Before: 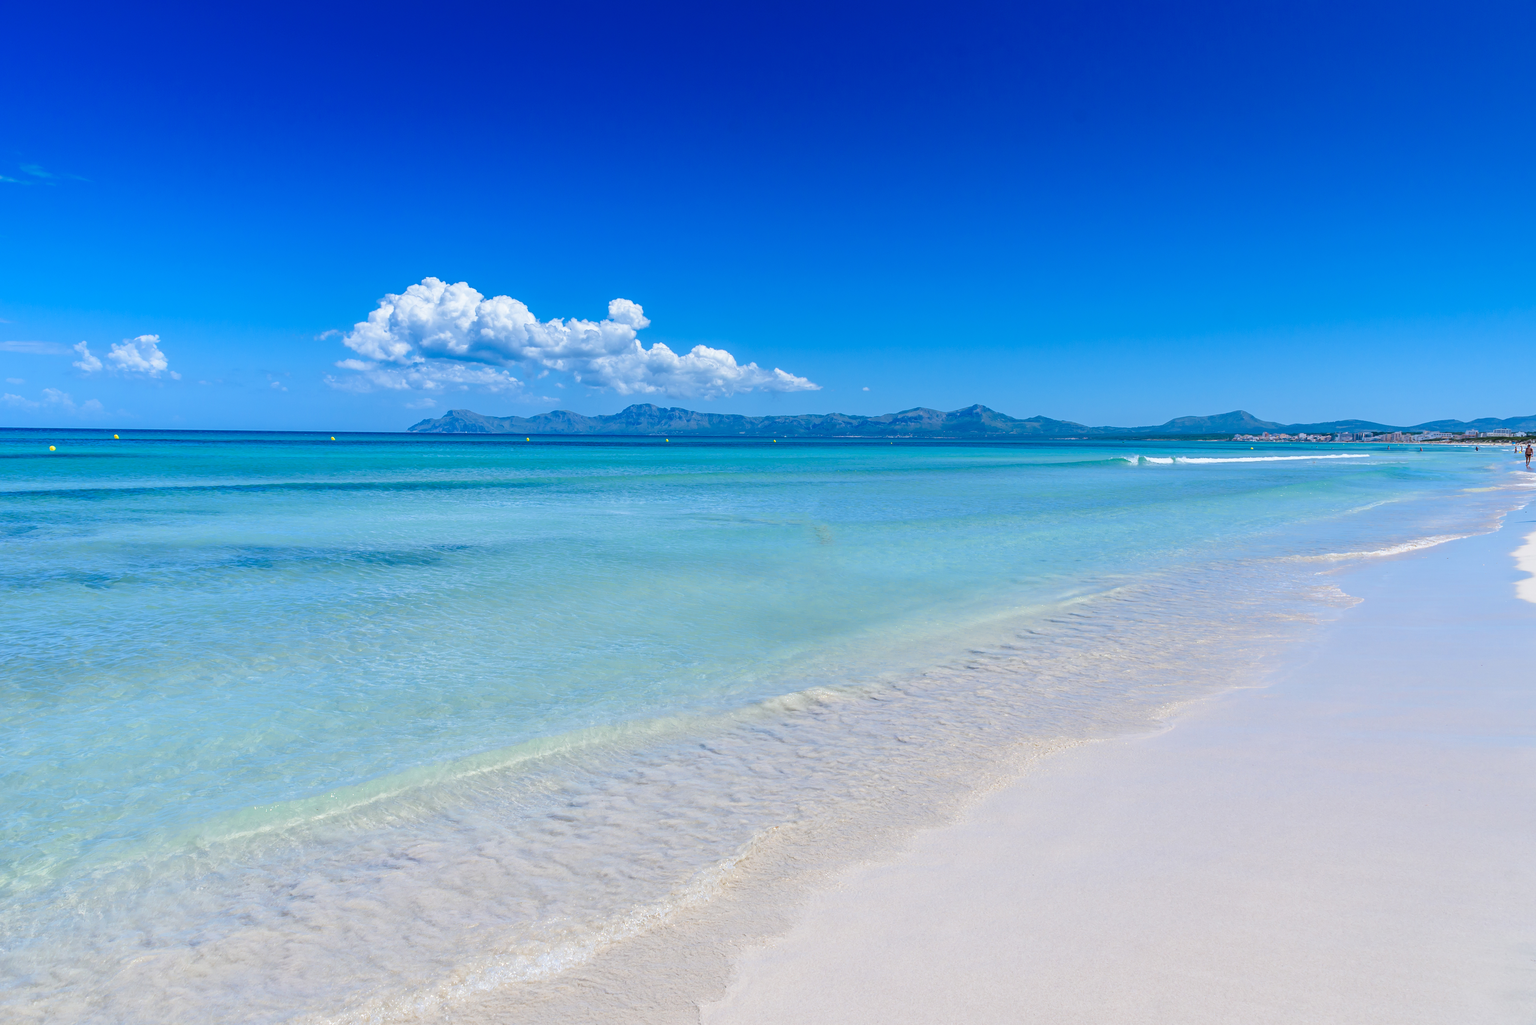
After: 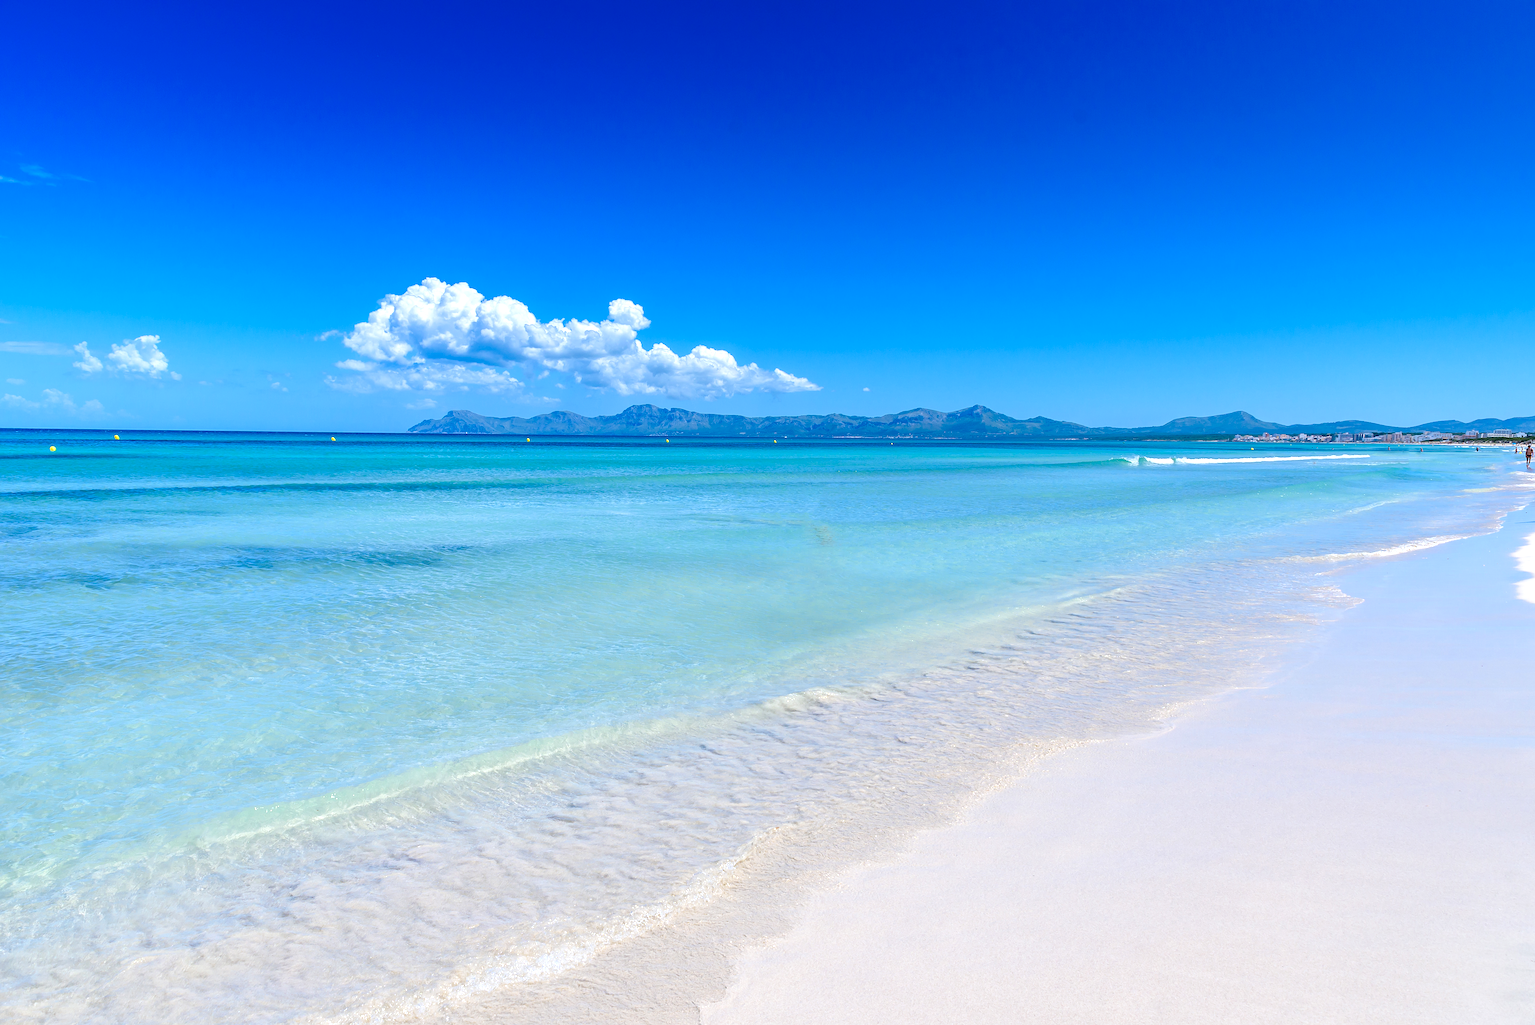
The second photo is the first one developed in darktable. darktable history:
sharpen: on, module defaults
exposure: black level correction 0.003, exposure 0.383 EV, compensate highlight preservation false
